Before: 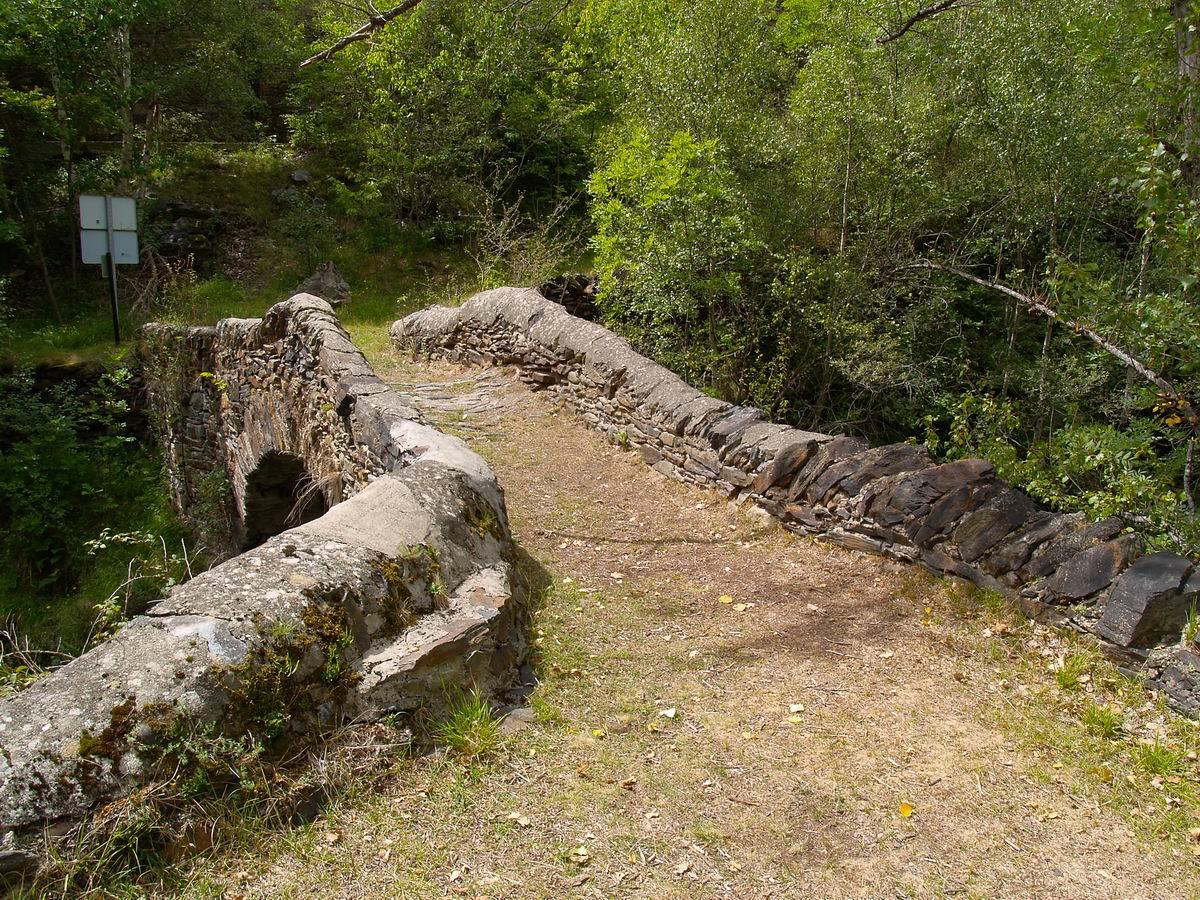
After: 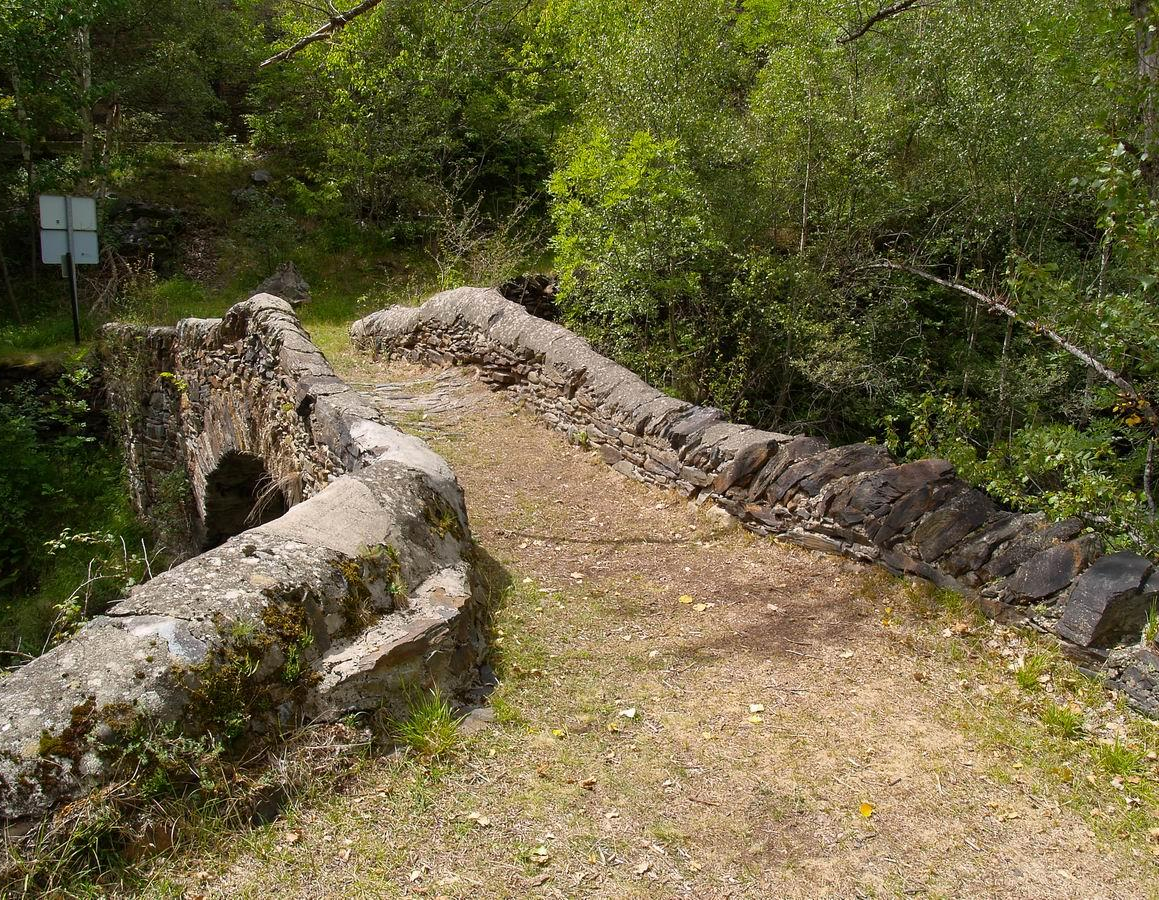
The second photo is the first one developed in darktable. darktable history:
crop and rotate: left 3.334%
